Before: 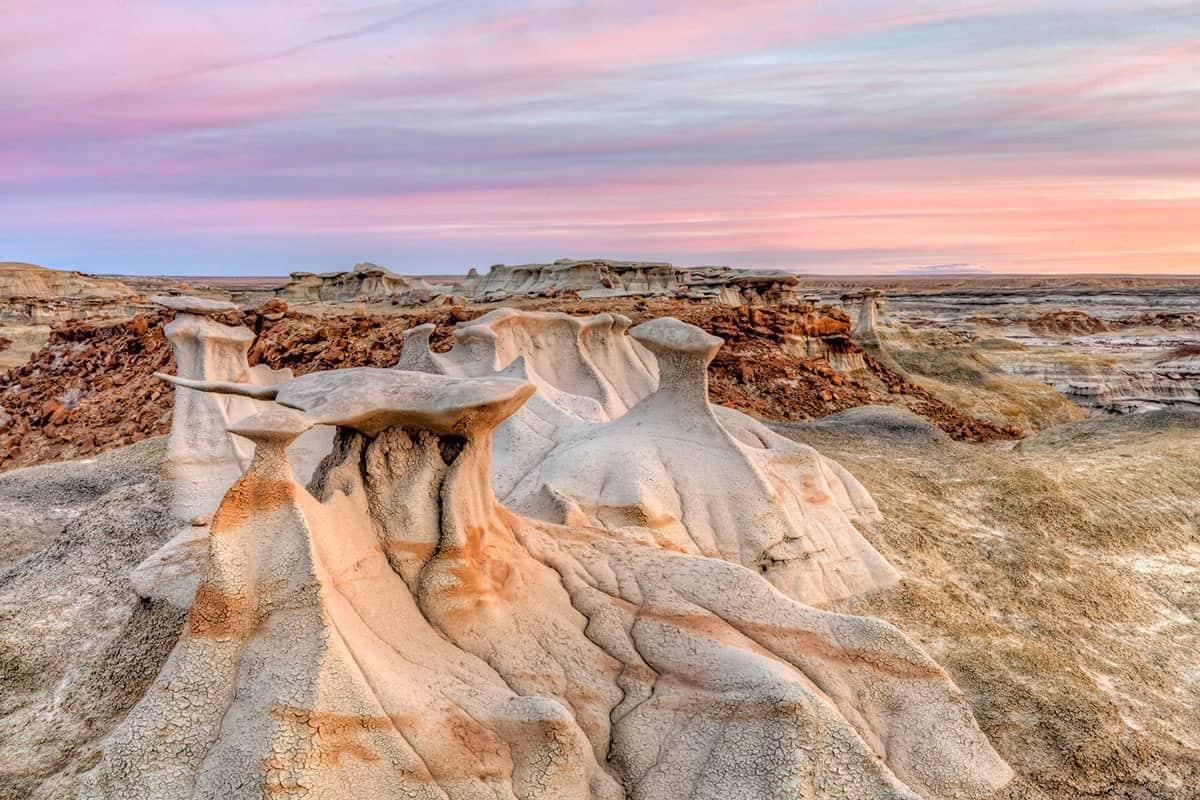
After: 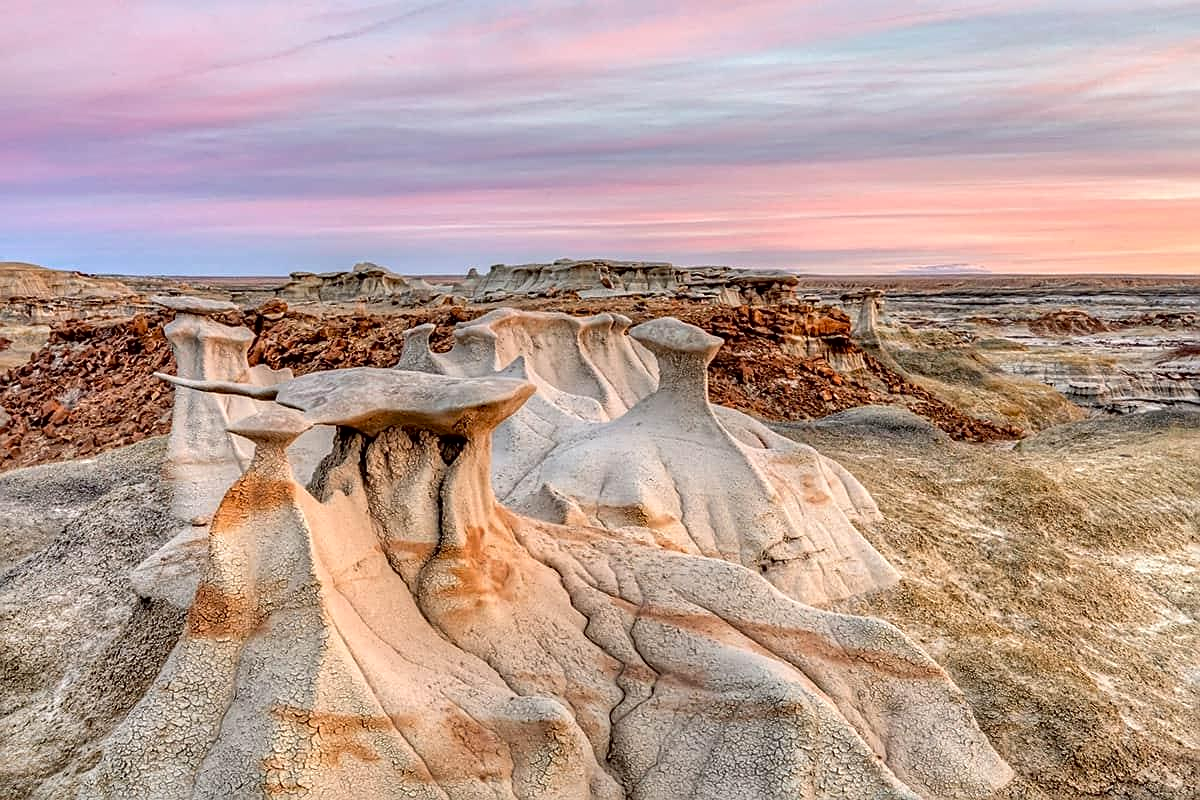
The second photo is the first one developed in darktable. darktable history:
sharpen: on, module defaults
local contrast: mode bilateral grid, contrast 20, coarseness 50, detail 120%, midtone range 0.2
exposure: black level correction 0.005, exposure 0.001 EV, compensate highlight preservation false
